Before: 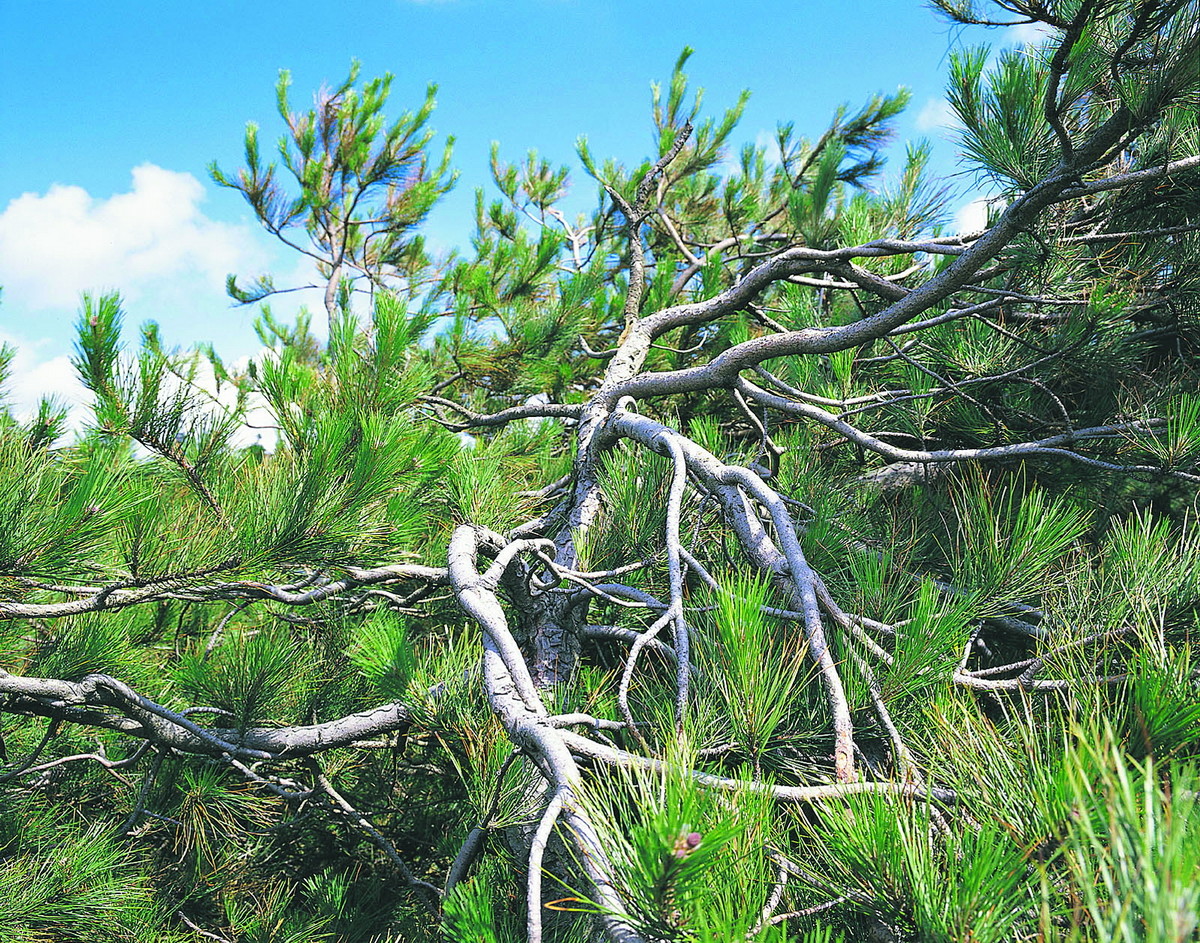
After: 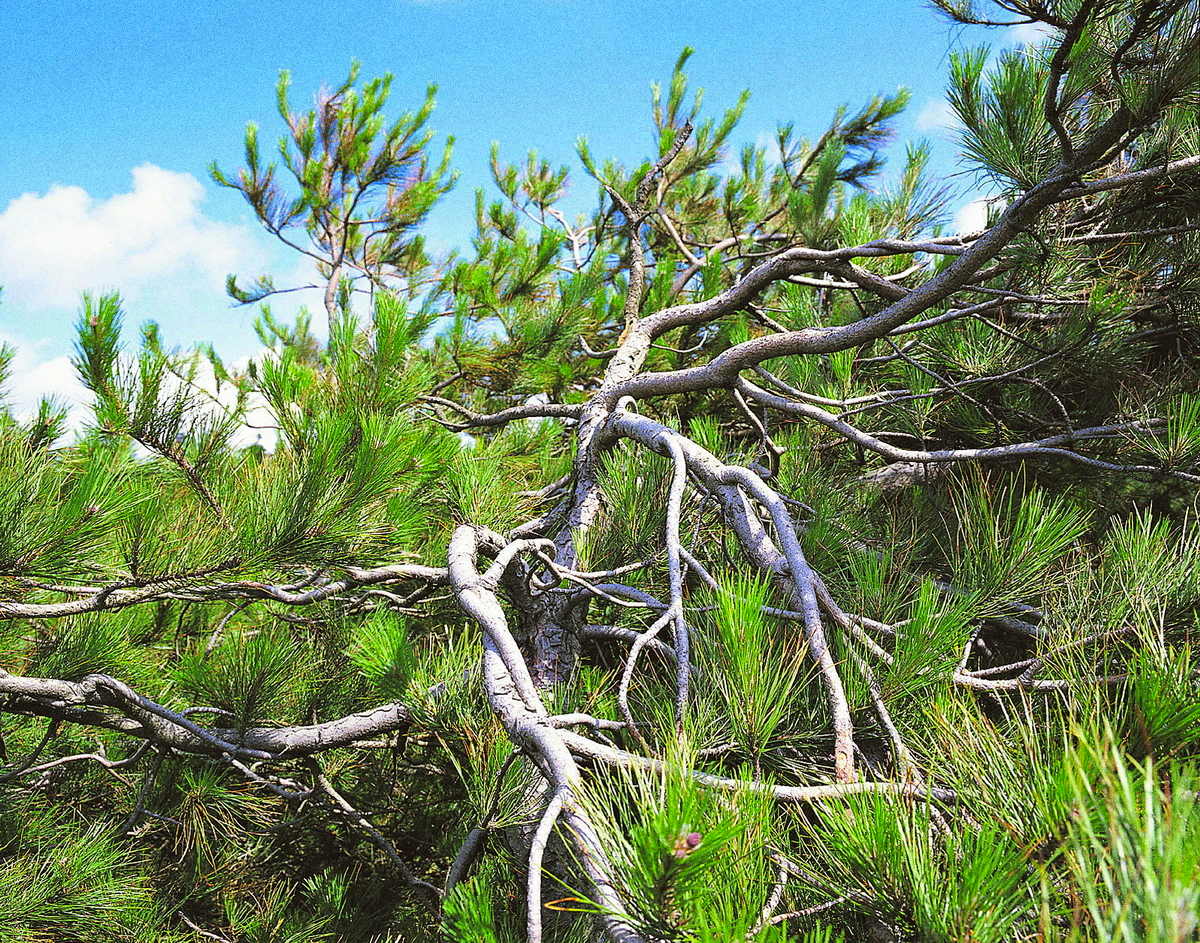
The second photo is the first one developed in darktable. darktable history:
rgb levels: mode RGB, independent channels, levels [[0, 0.5, 1], [0, 0.521, 1], [0, 0.536, 1]]
grain: coarseness 0.09 ISO, strength 40%
